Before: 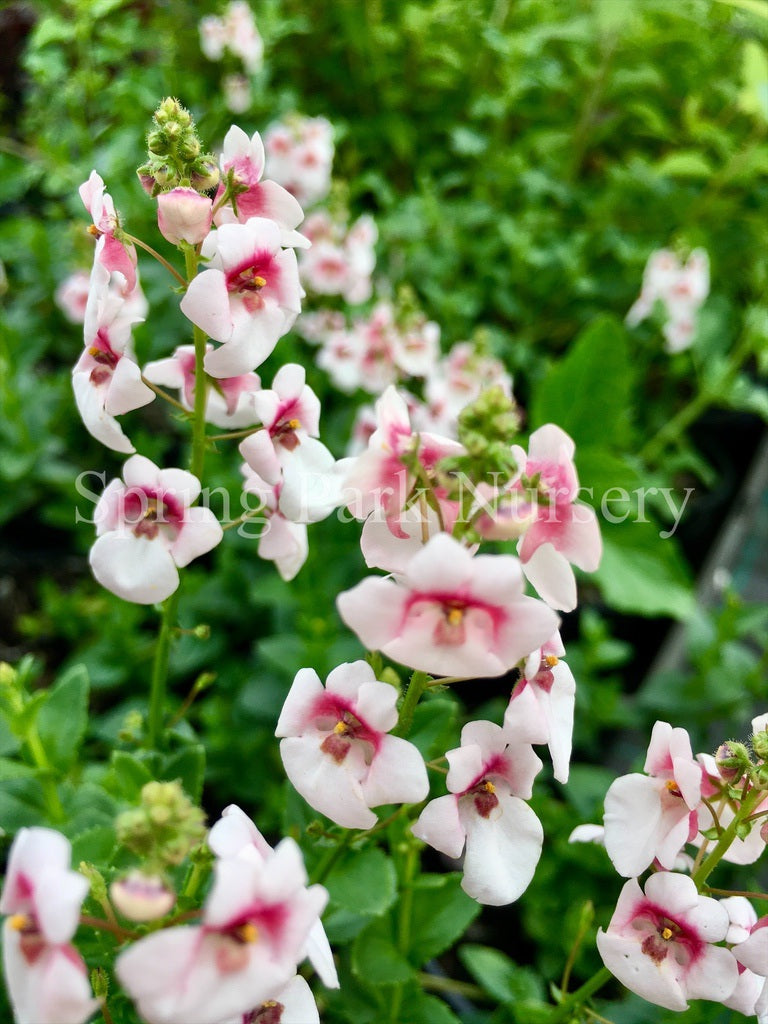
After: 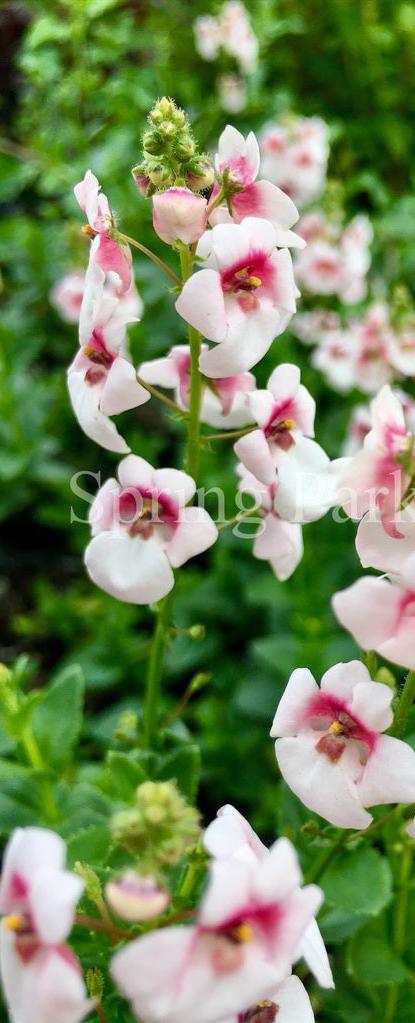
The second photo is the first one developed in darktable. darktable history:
crop: left 0.676%, right 45.278%, bottom 0.083%
